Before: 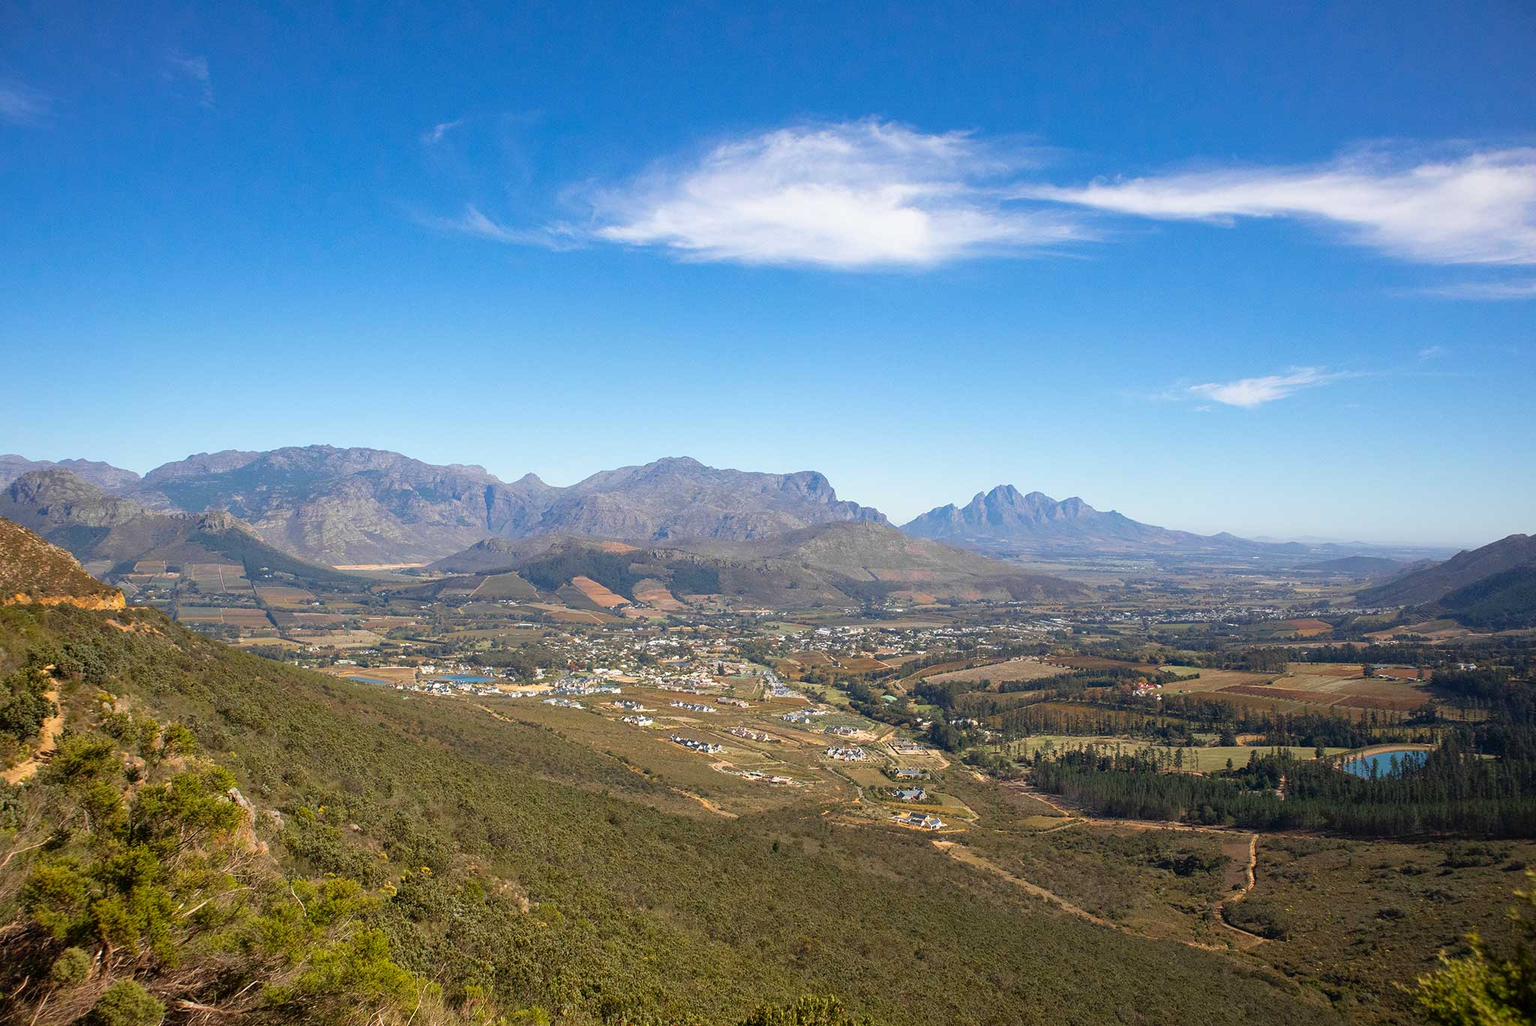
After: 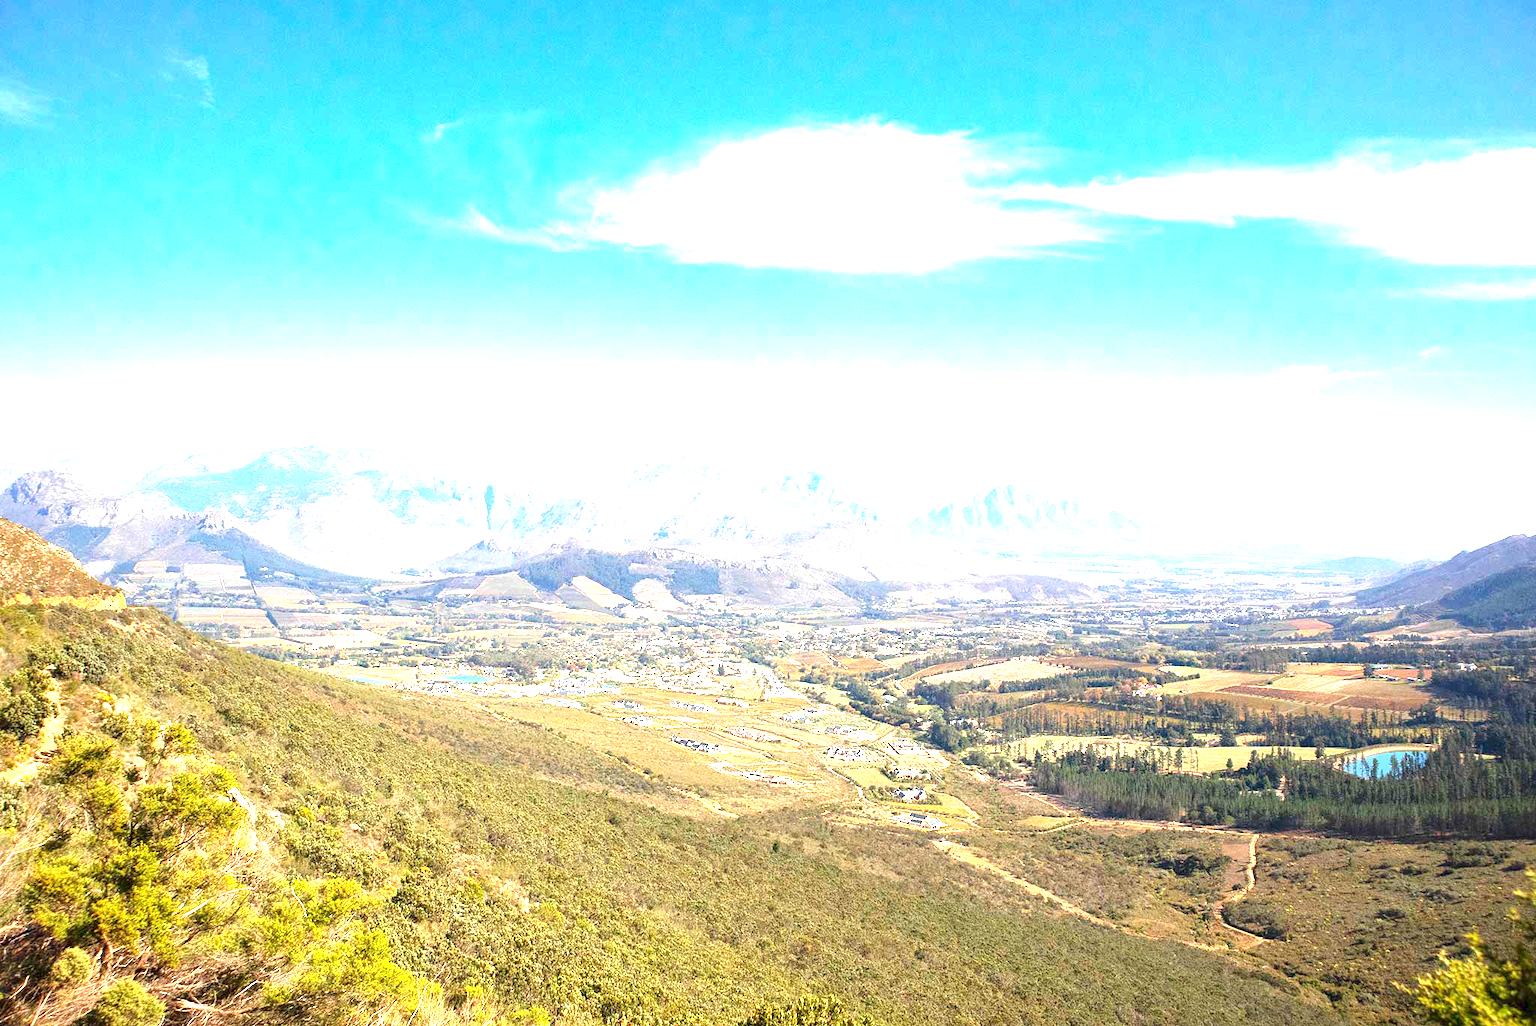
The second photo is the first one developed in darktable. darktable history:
exposure: exposure 2.206 EV, compensate highlight preservation false
